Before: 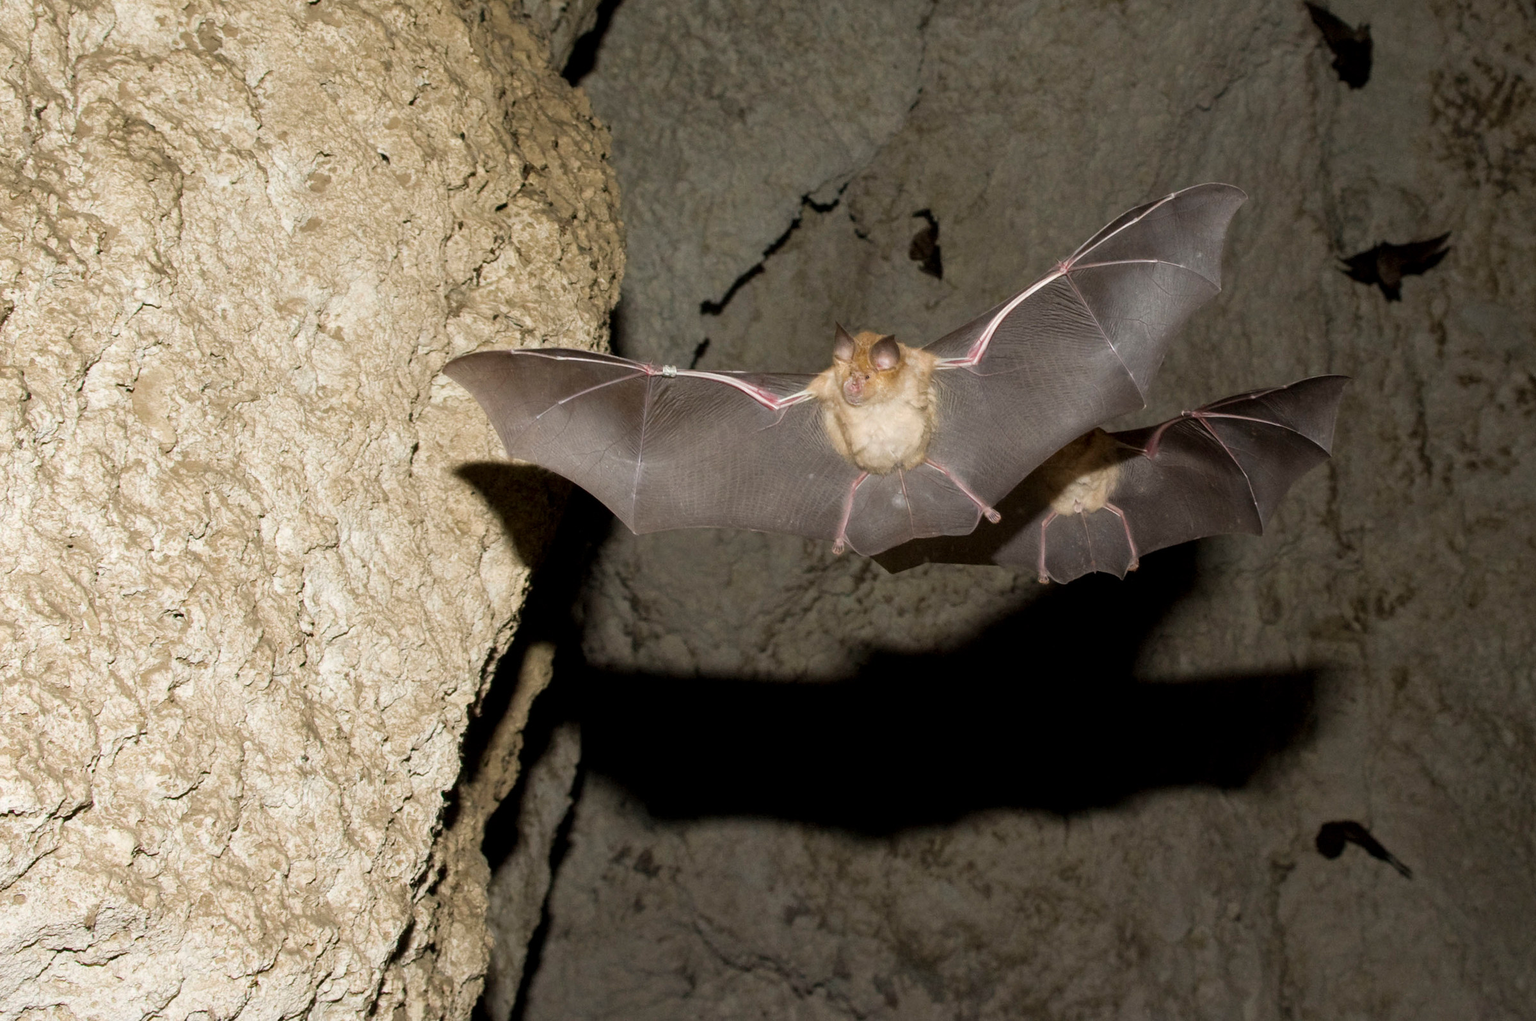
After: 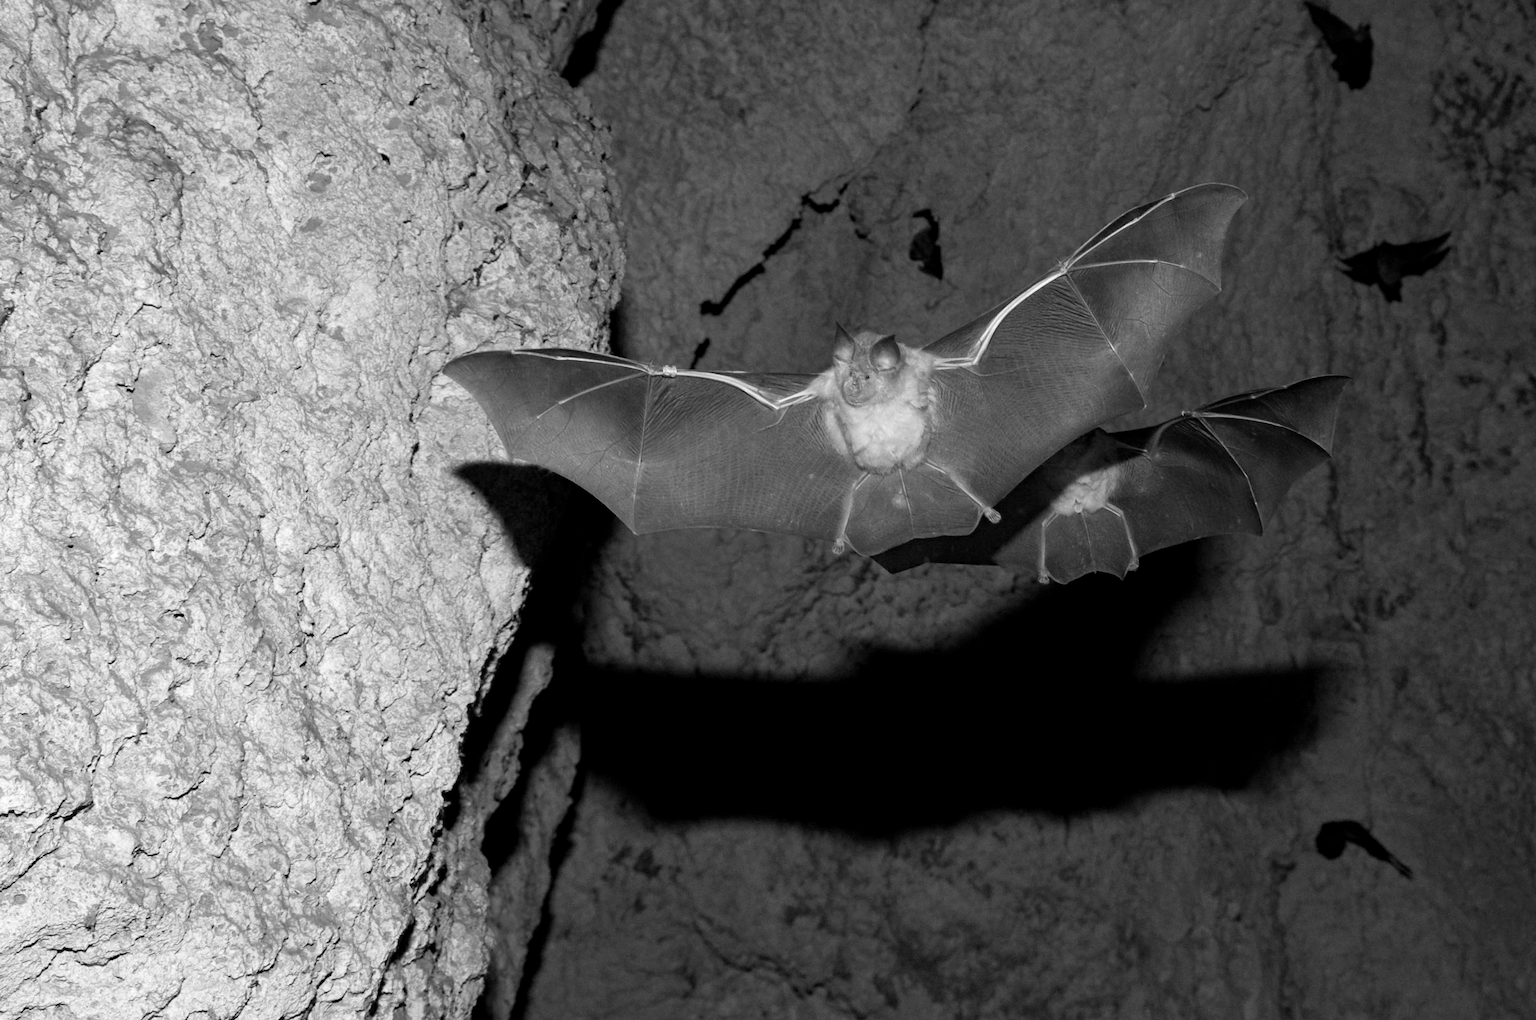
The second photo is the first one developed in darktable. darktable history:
color balance: gamma [0.9, 0.988, 0.975, 1.025], gain [1.05, 1, 1, 1]
monochrome: a 16.06, b 15.48, size 1
haze removal: compatibility mode true, adaptive false
